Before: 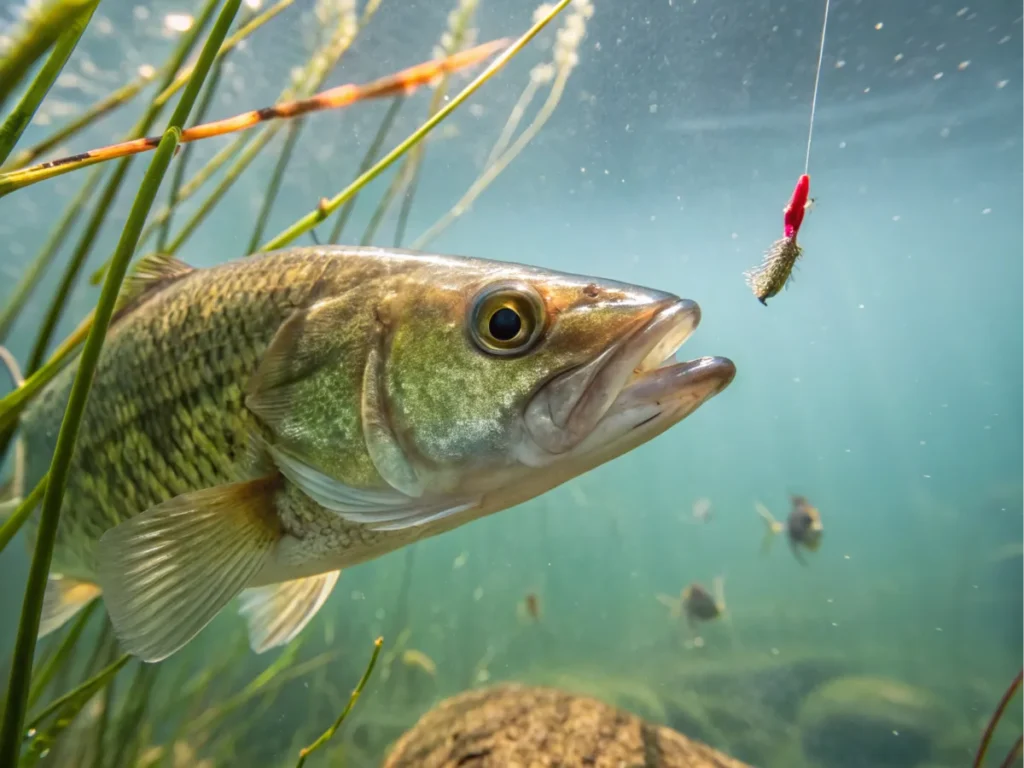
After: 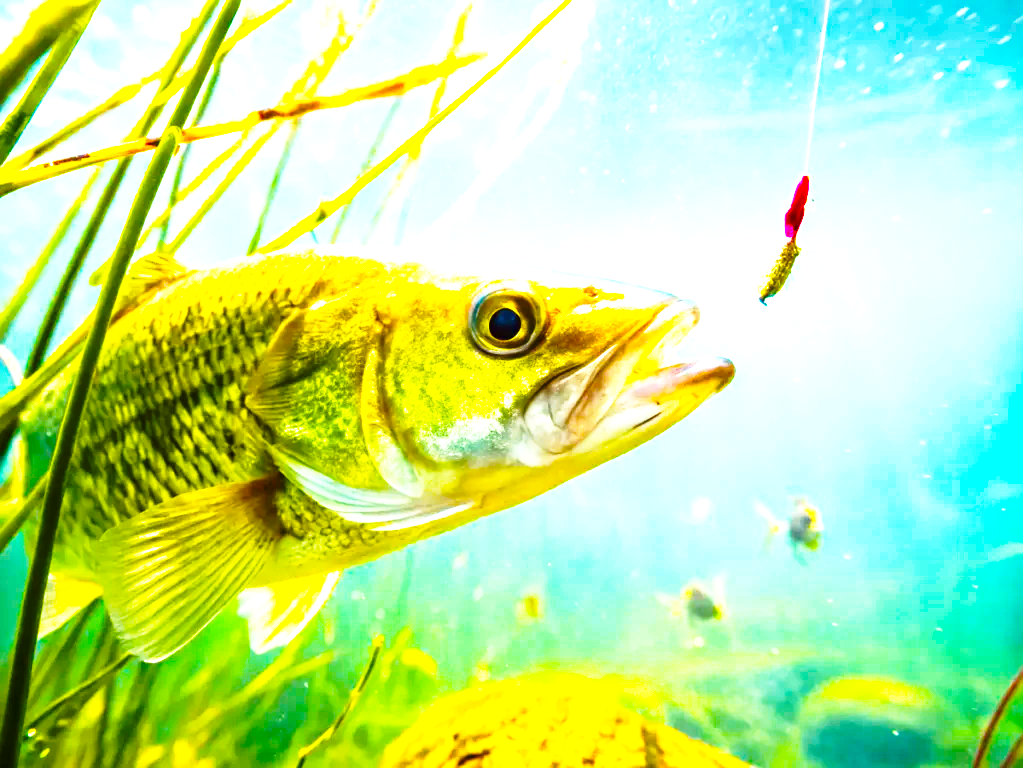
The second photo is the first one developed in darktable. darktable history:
base curve: curves: ch0 [(0, 0) (0.028, 0.03) (0.121, 0.232) (0.46, 0.748) (0.859, 0.968) (1, 1)], preserve colors none
color balance rgb: linear chroma grading › global chroma 20%, perceptual saturation grading › global saturation 65%, perceptual saturation grading › highlights 60%, perceptual saturation grading › mid-tones 50%, perceptual saturation grading › shadows 50%, perceptual brilliance grading › global brilliance 30%, perceptual brilliance grading › highlights 50%, perceptual brilliance grading › mid-tones 50%, perceptual brilliance grading › shadows -22%, global vibrance 20%
